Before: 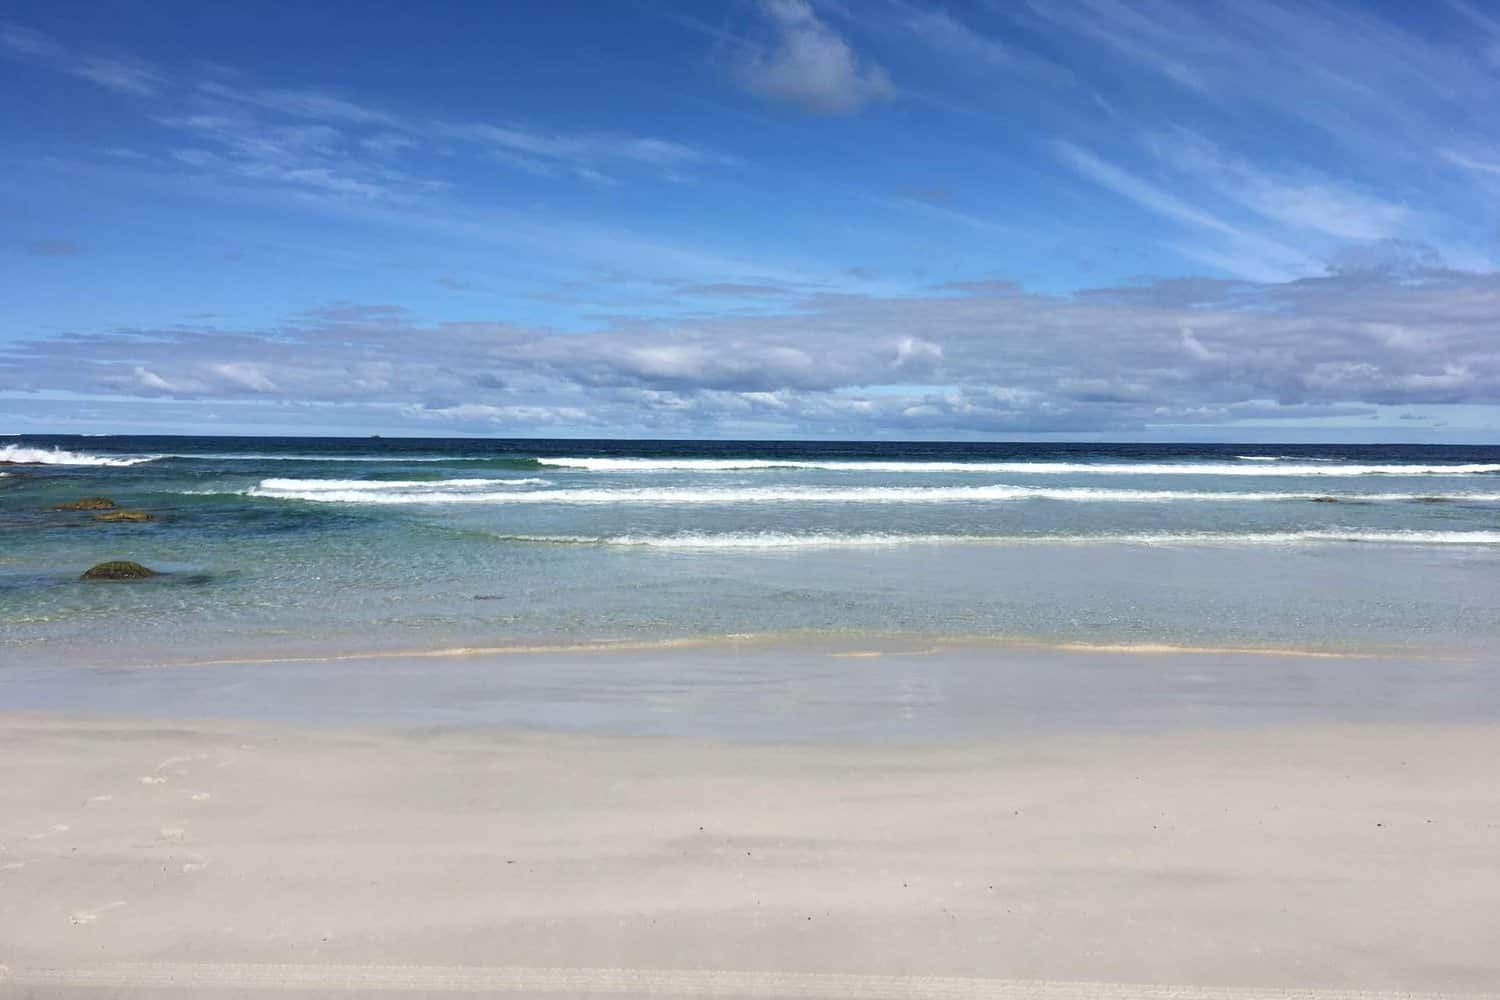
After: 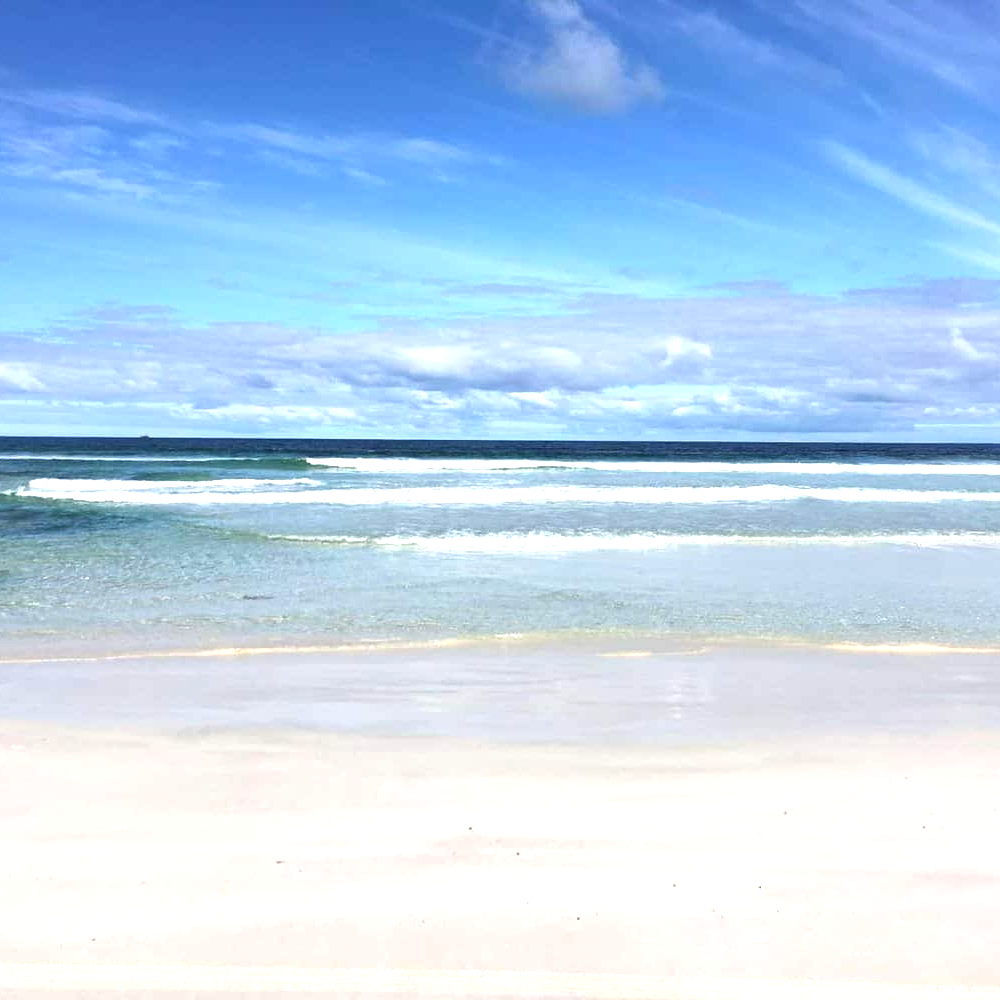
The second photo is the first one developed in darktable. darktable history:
exposure: black level correction 0, exposure 0.9 EV, compensate highlight preservation false
crop and rotate: left 15.446%, right 17.836%
